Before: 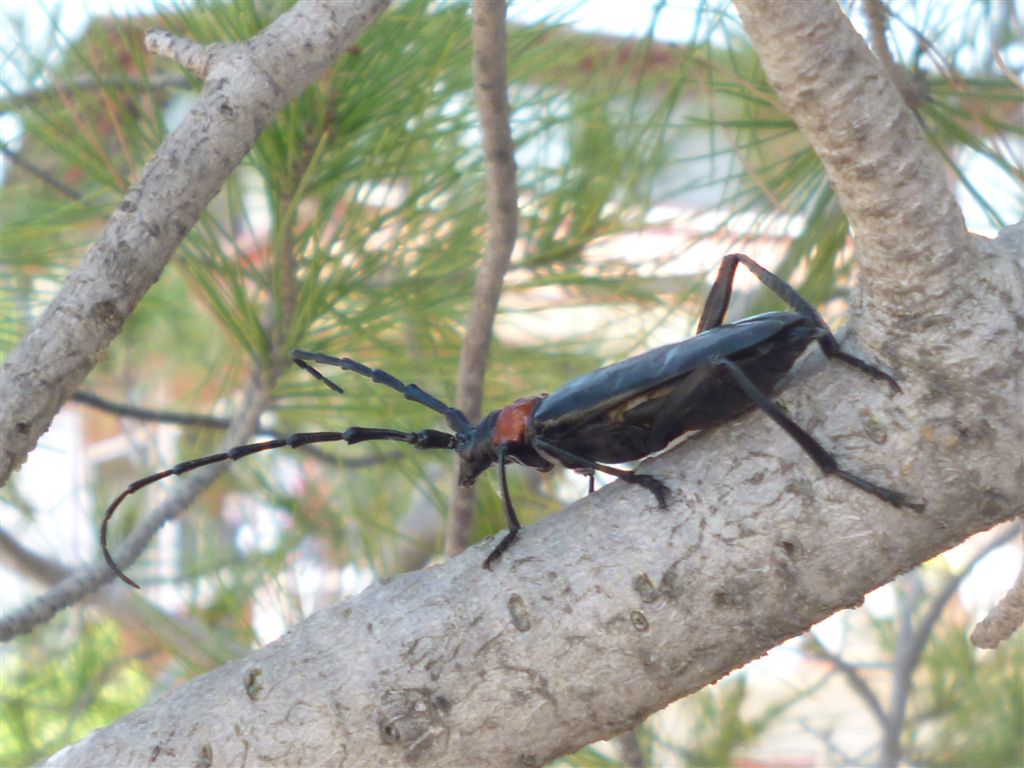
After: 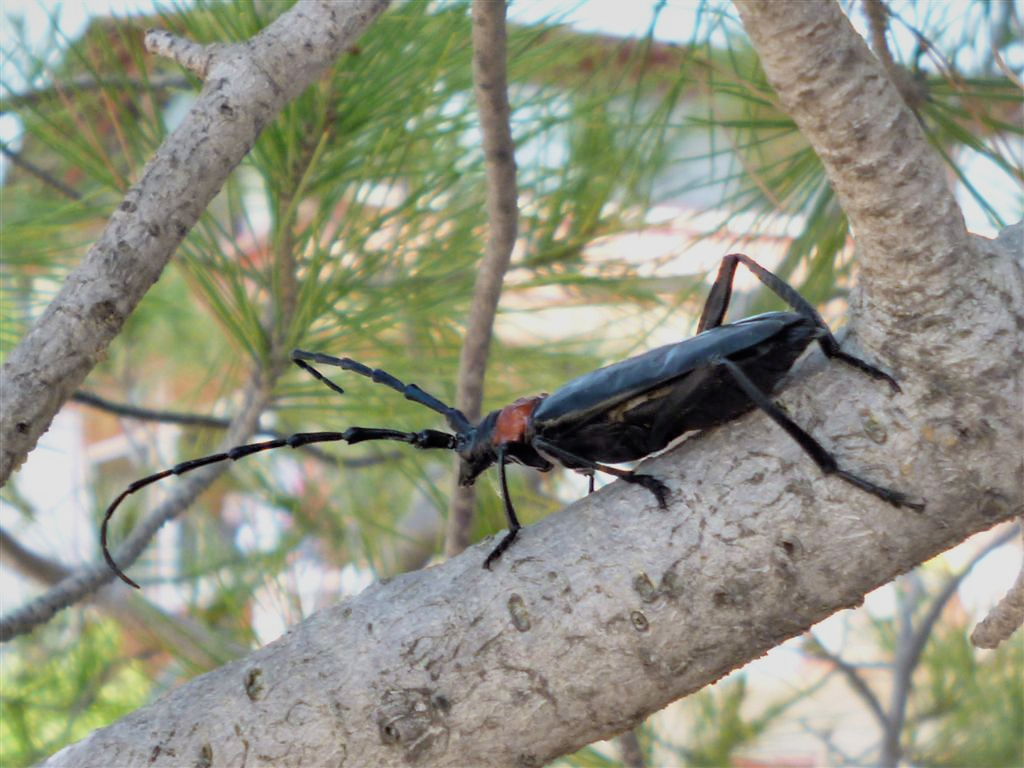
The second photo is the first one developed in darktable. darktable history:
shadows and highlights: low approximation 0.01, soften with gaussian
haze removal: compatibility mode true, adaptive false
filmic rgb: black relative exposure -8.01 EV, white relative exposure 4.04 EV, hardness 4.19, latitude 49.97%, contrast 1.1, color science v4 (2020)
